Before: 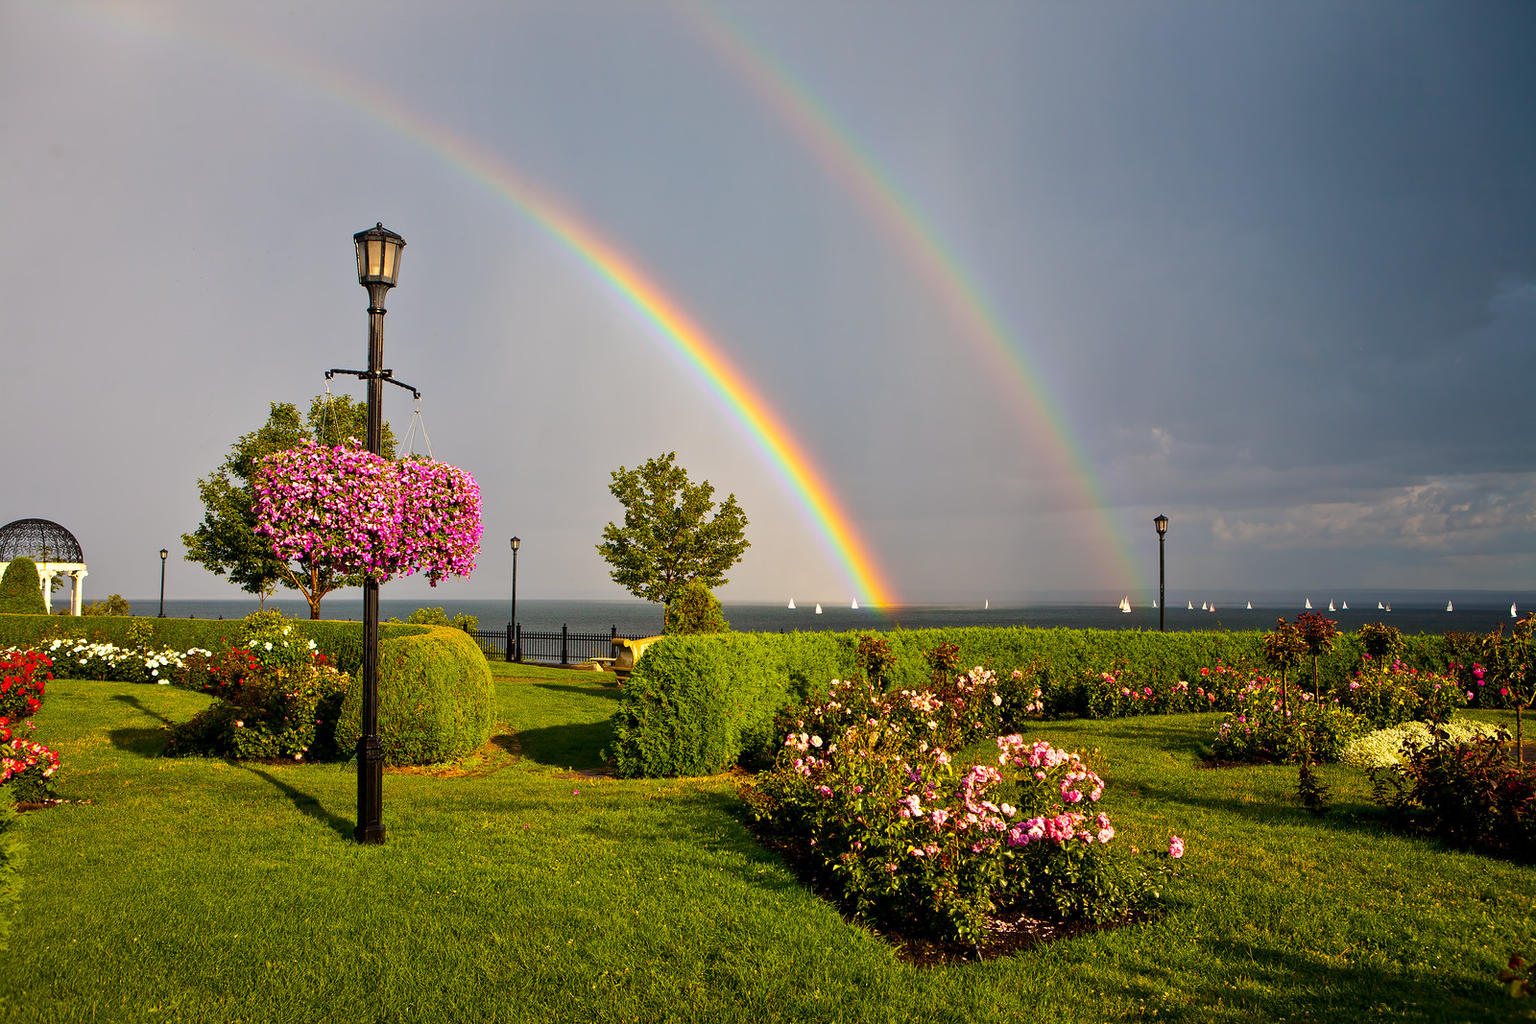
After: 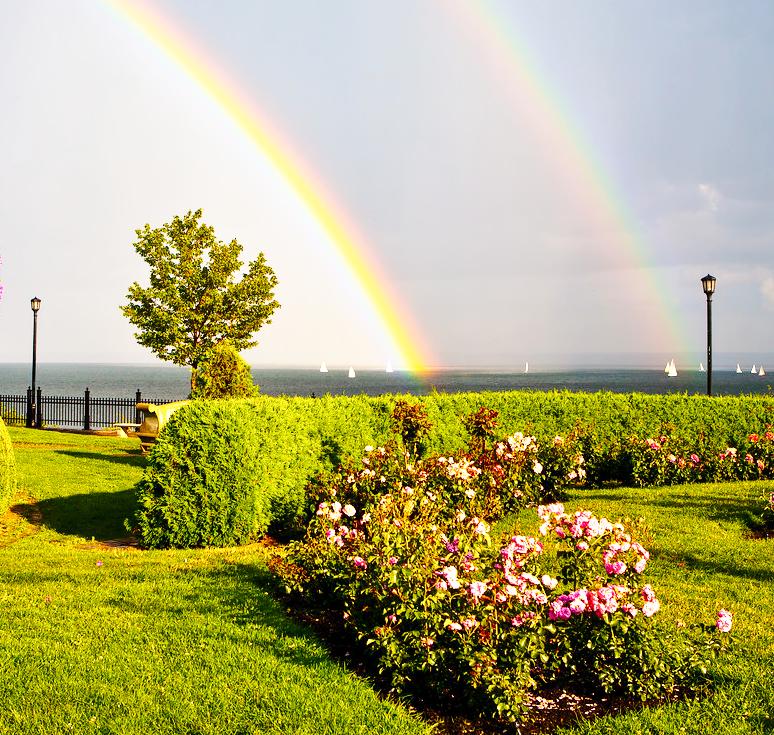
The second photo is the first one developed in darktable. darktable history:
tone curve: curves: ch0 [(0, 0) (0.389, 0.458) (0.745, 0.82) (0.849, 0.917) (0.919, 0.969) (1, 1)]; ch1 [(0, 0) (0.437, 0.404) (0.5, 0.5) (0.529, 0.55) (0.58, 0.6) (0.616, 0.649) (1, 1)]; ch2 [(0, 0) (0.442, 0.428) (0.5, 0.5) (0.525, 0.543) (0.585, 0.62) (1, 1)], preserve colors none
crop: left 31.362%, top 24.601%, right 20.251%, bottom 6.386%
base curve: curves: ch0 [(0, 0) (0.028, 0.03) (0.121, 0.232) (0.46, 0.748) (0.859, 0.968) (1, 1)], preserve colors none
